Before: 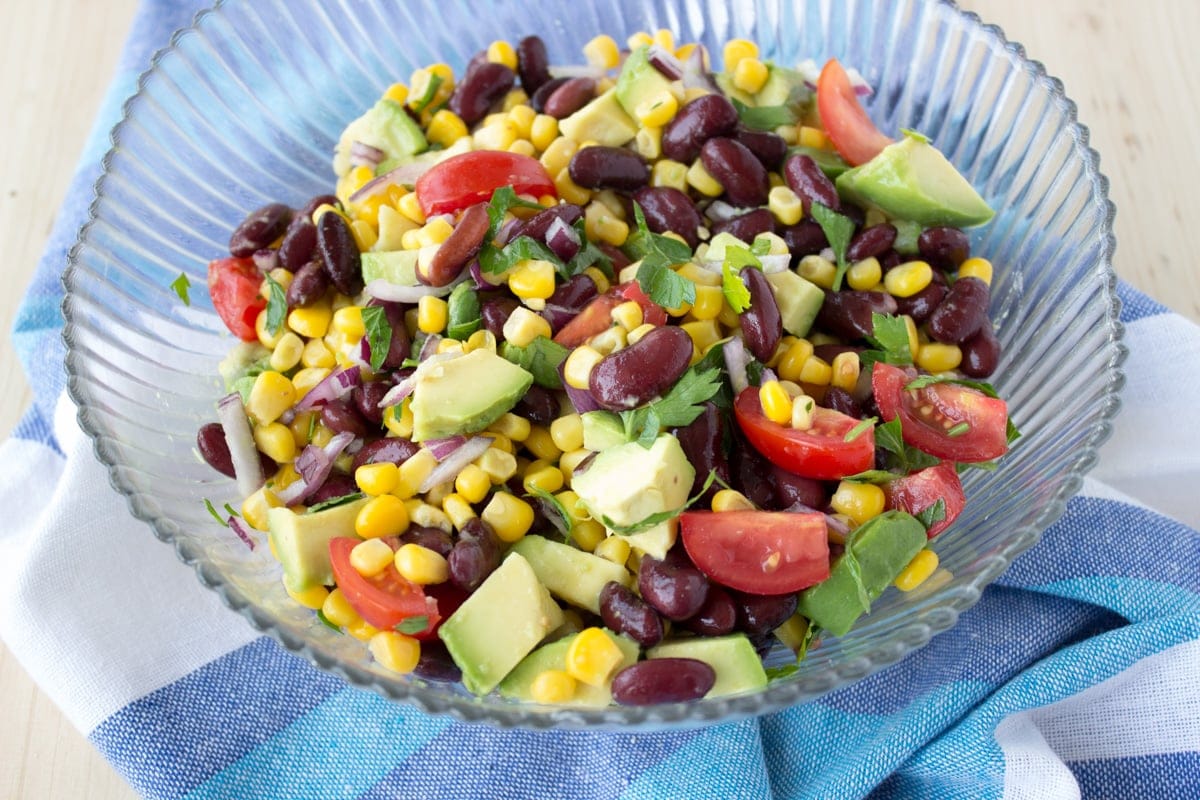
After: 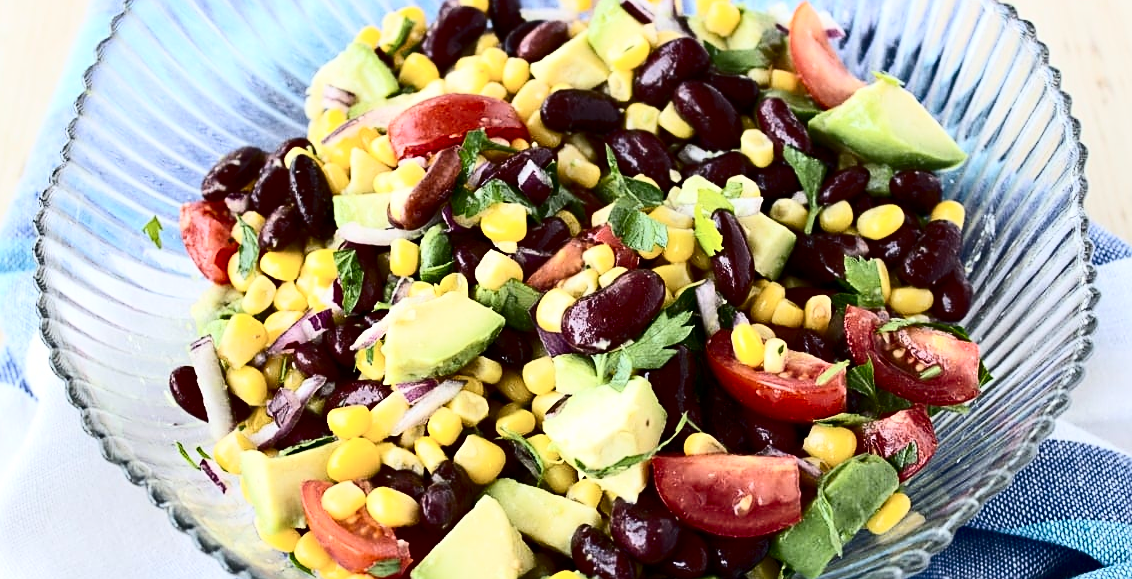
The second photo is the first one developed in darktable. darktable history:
crop: left 2.357%, top 7.202%, right 3.295%, bottom 20.336%
sharpen: on, module defaults
contrast brightness saturation: contrast 0.481, saturation -0.091
haze removal: compatibility mode true, adaptive false
